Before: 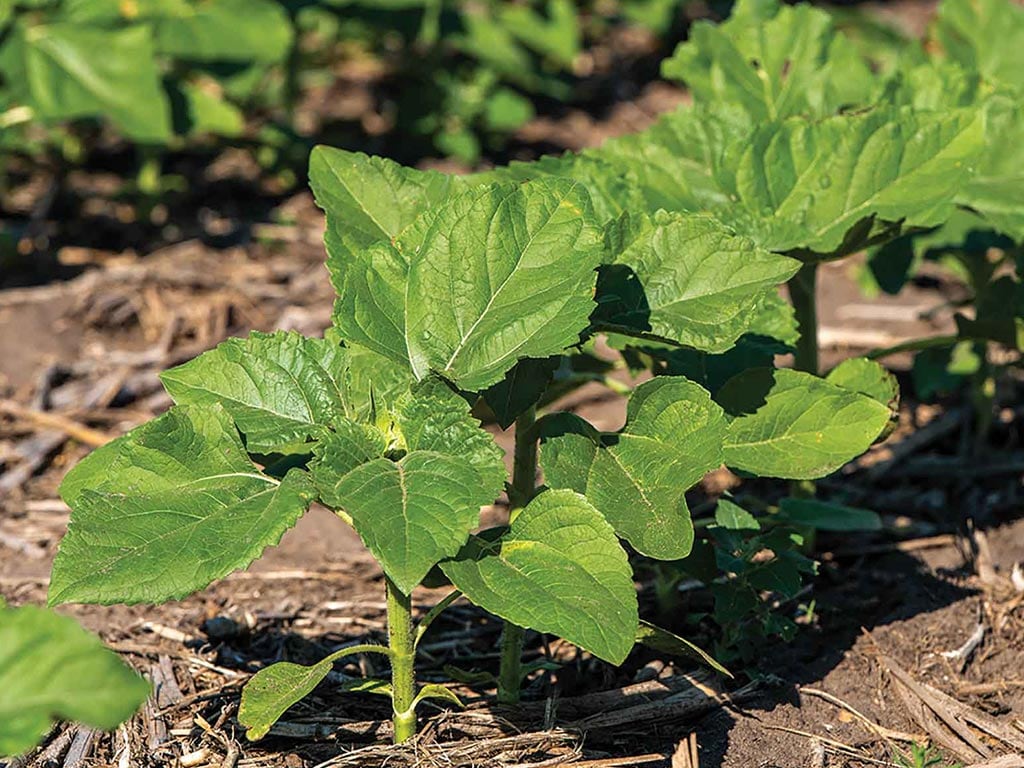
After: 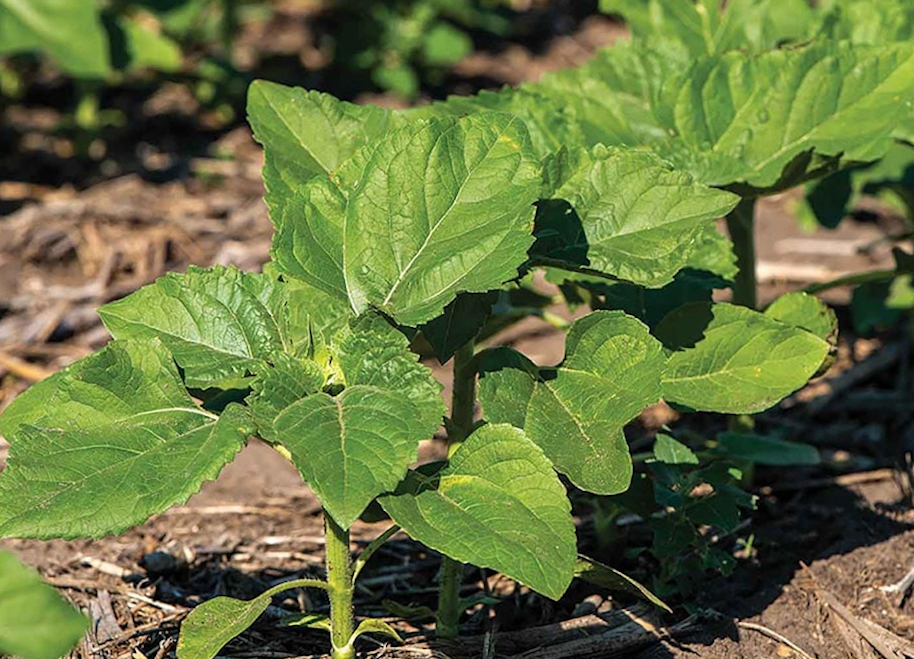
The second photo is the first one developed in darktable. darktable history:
rotate and perspective: rotation -2°, crop left 0.022, crop right 0.978, crop top 0.049, crop bottom 0.951
crop and rotate: angle -1.96°, left 3.097%, top 4.154%, right 1.586%, bottom 0.529%
